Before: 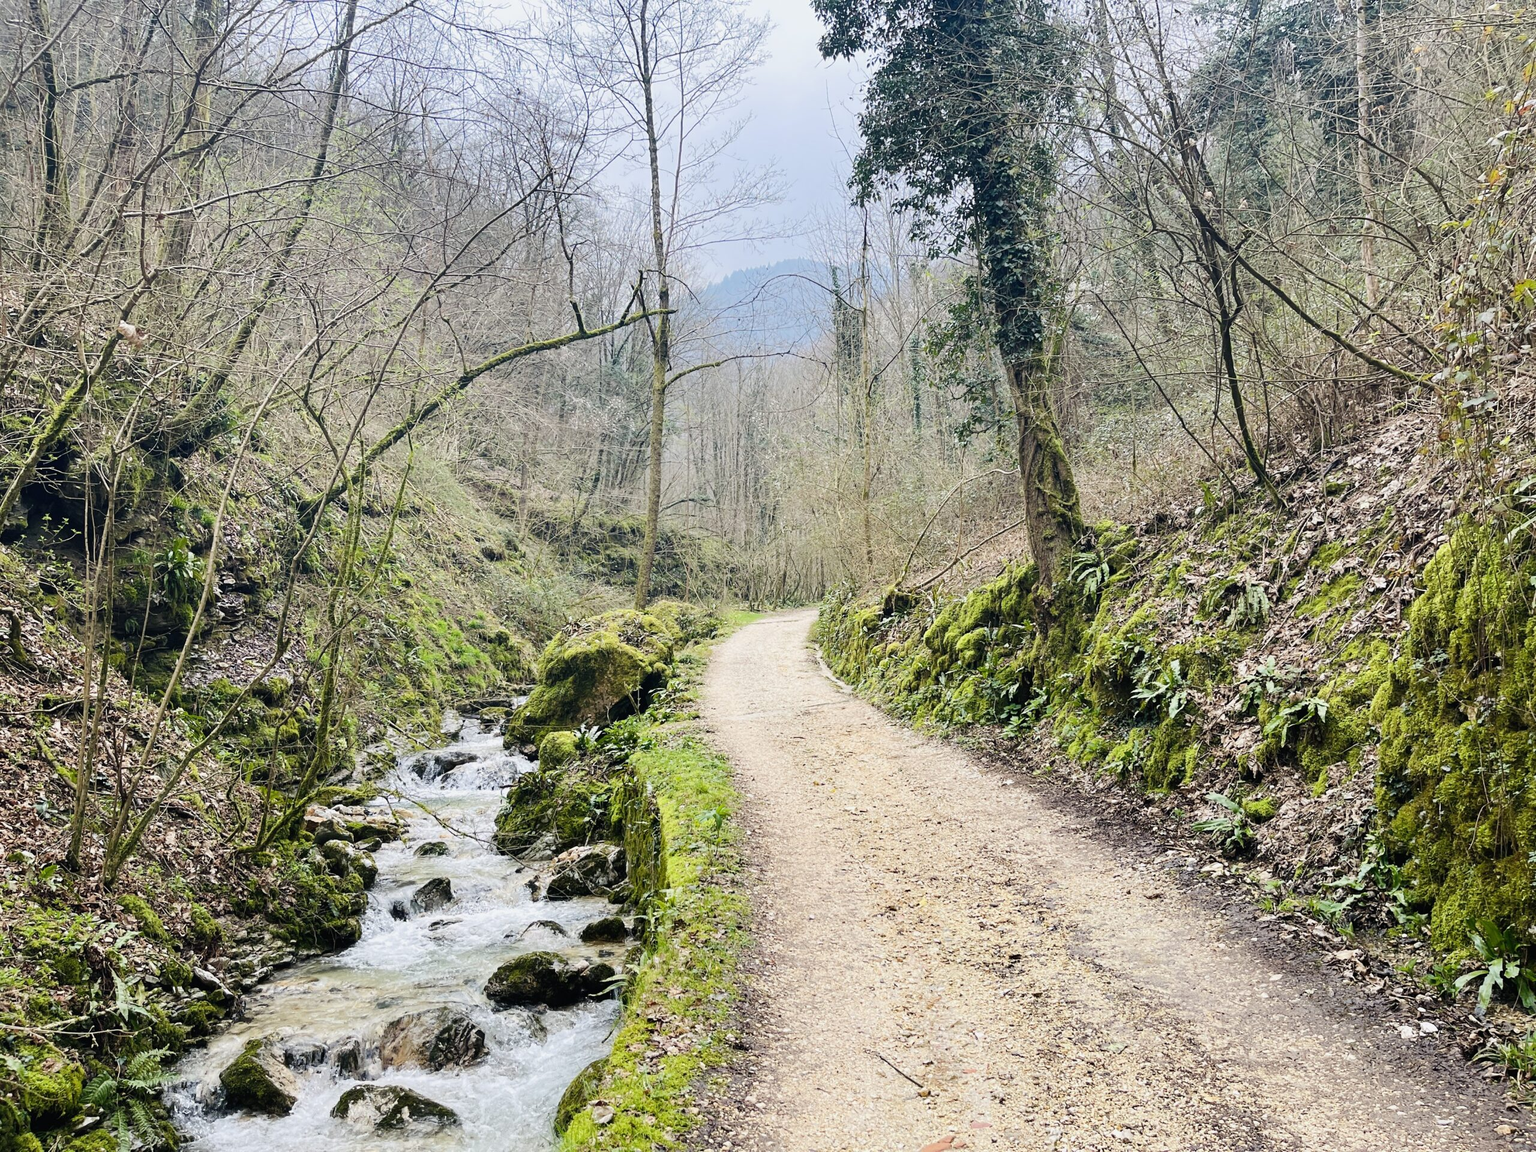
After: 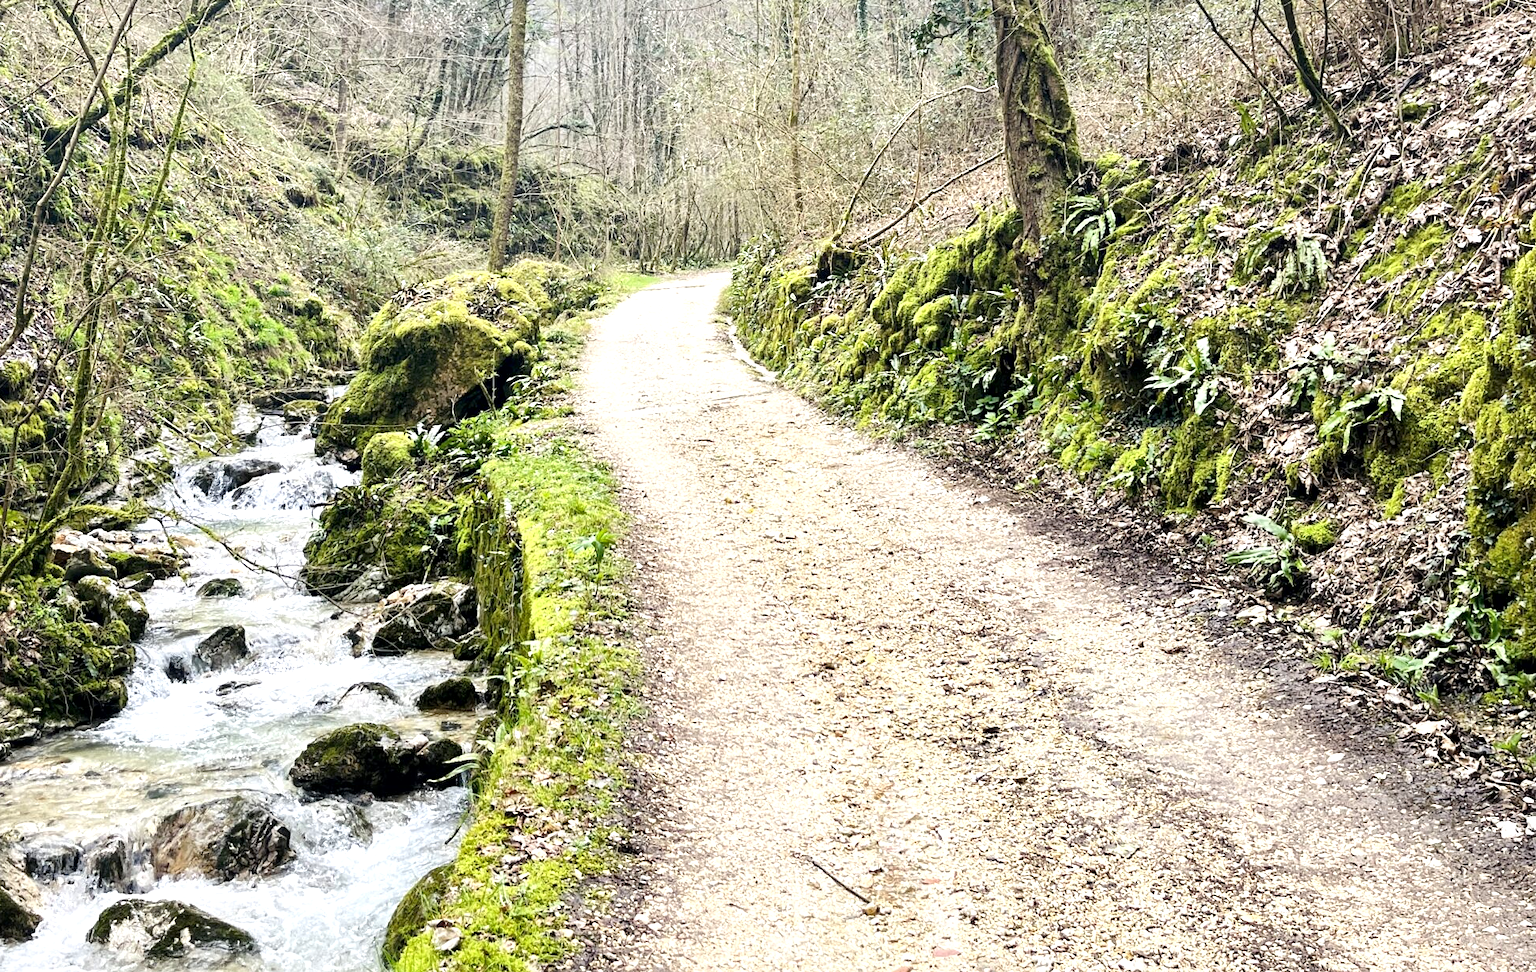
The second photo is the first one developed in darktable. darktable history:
local contrast: mode bilateral grid, contrast 20, coarseness 50, detail 159%, midtone range 0.2
crop and rotate: left 17.299%, top 35.115%, right 7.015%, bottom 1.024%
exposure: black level correction 0.001, exposure 0.5 EV, compensate exposure bias true, compensate highlight preservation false
